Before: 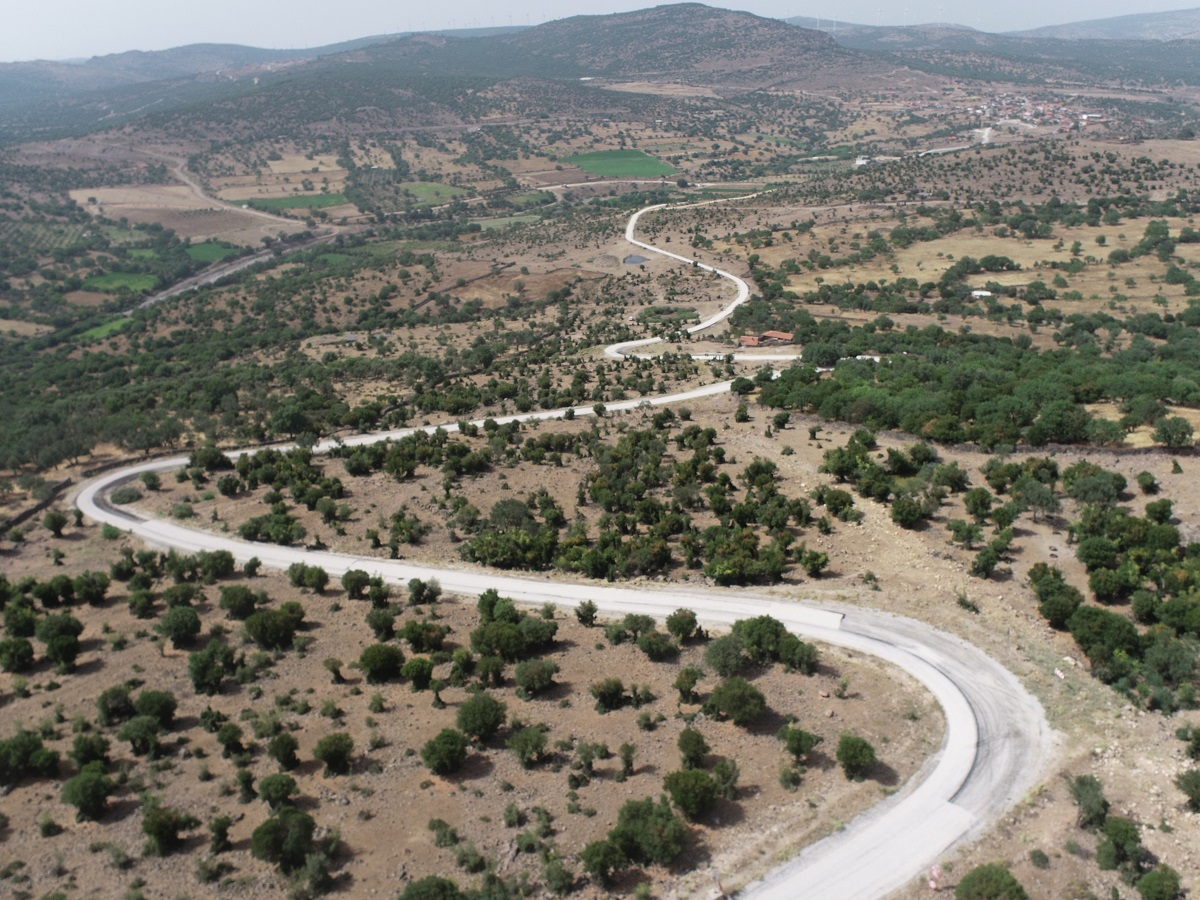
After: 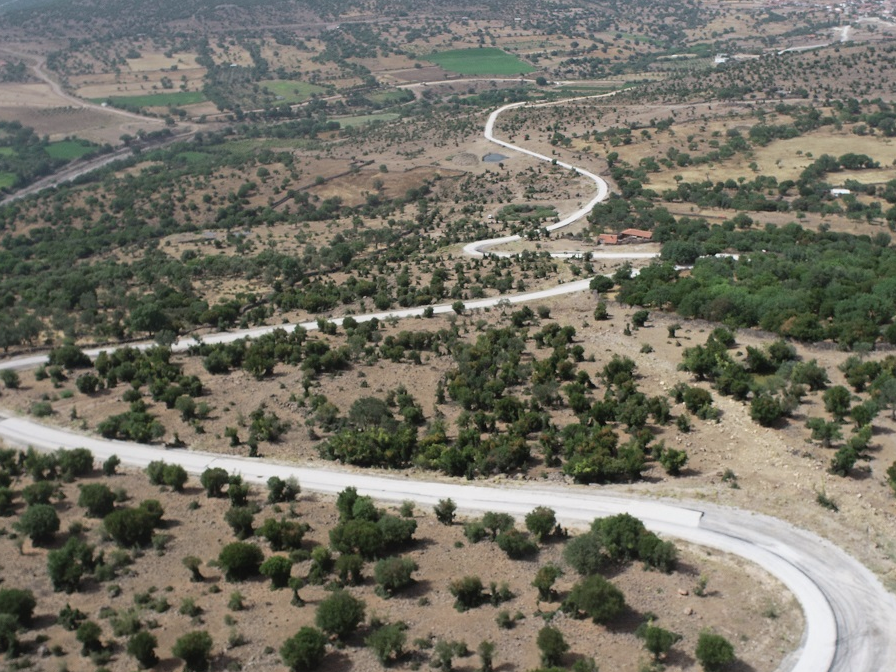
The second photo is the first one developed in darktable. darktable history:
crop and rotate: left 11.831%, top 11.346%, right 13.429%, bottom 13.899%
white balance: red 0.986, blue 1.01
